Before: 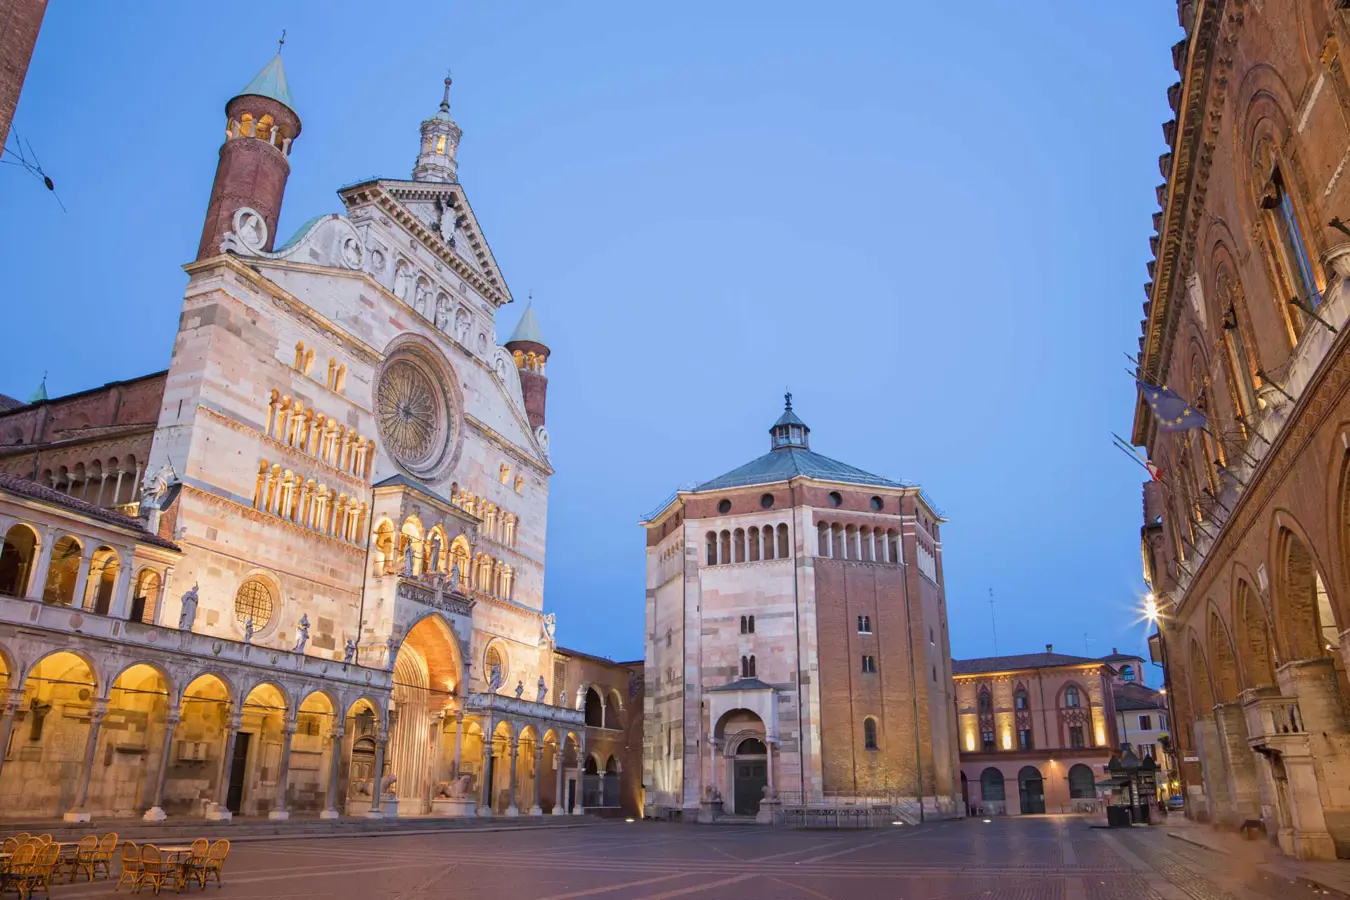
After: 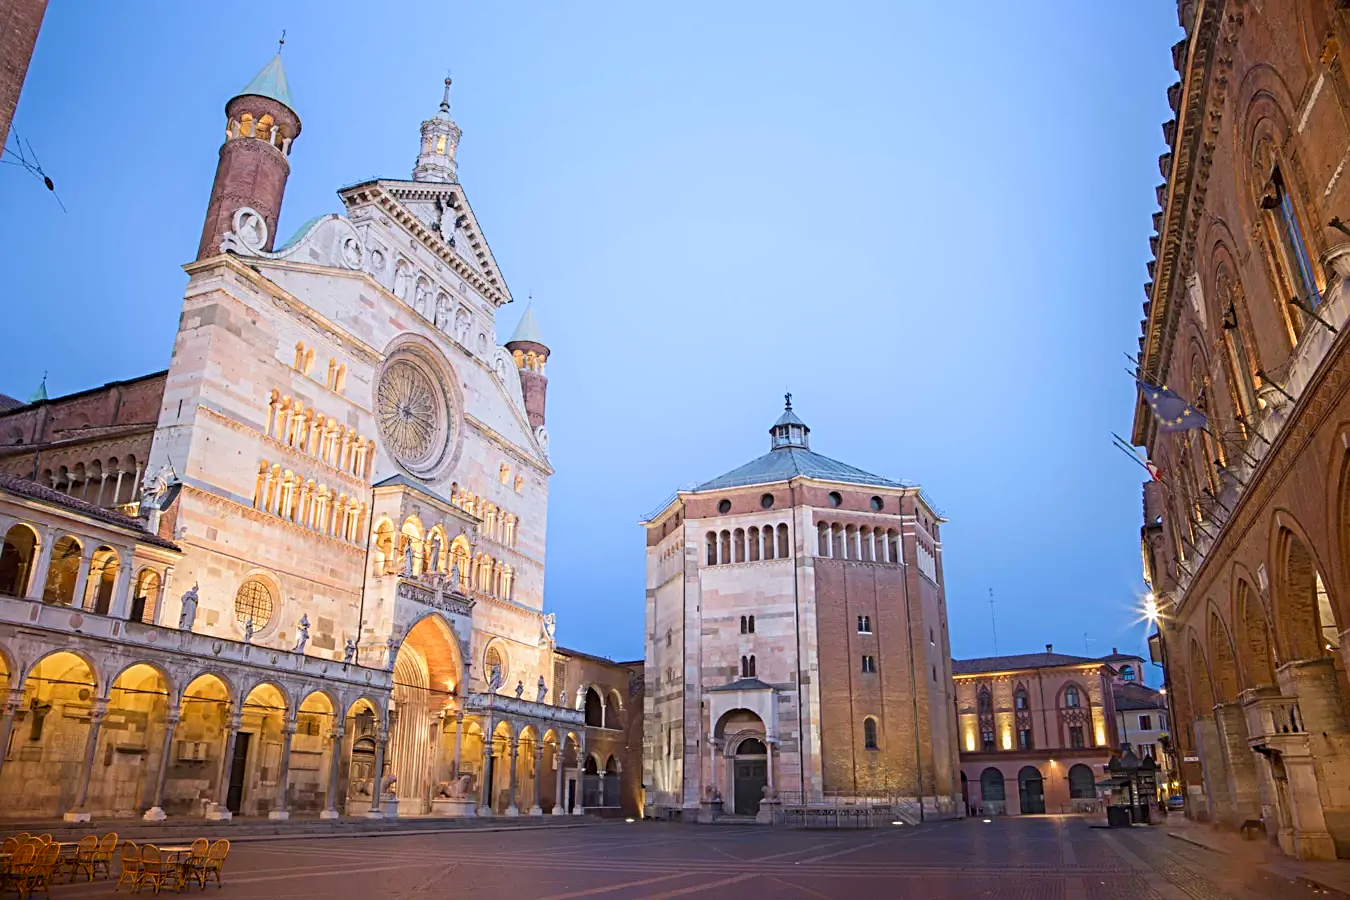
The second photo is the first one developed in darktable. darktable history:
sharpen: radius 3.138
levels: levels [0, 0.498, 1]
shadows and highlights: shadows -89.3, highlights 89.02, soften with gaussian
